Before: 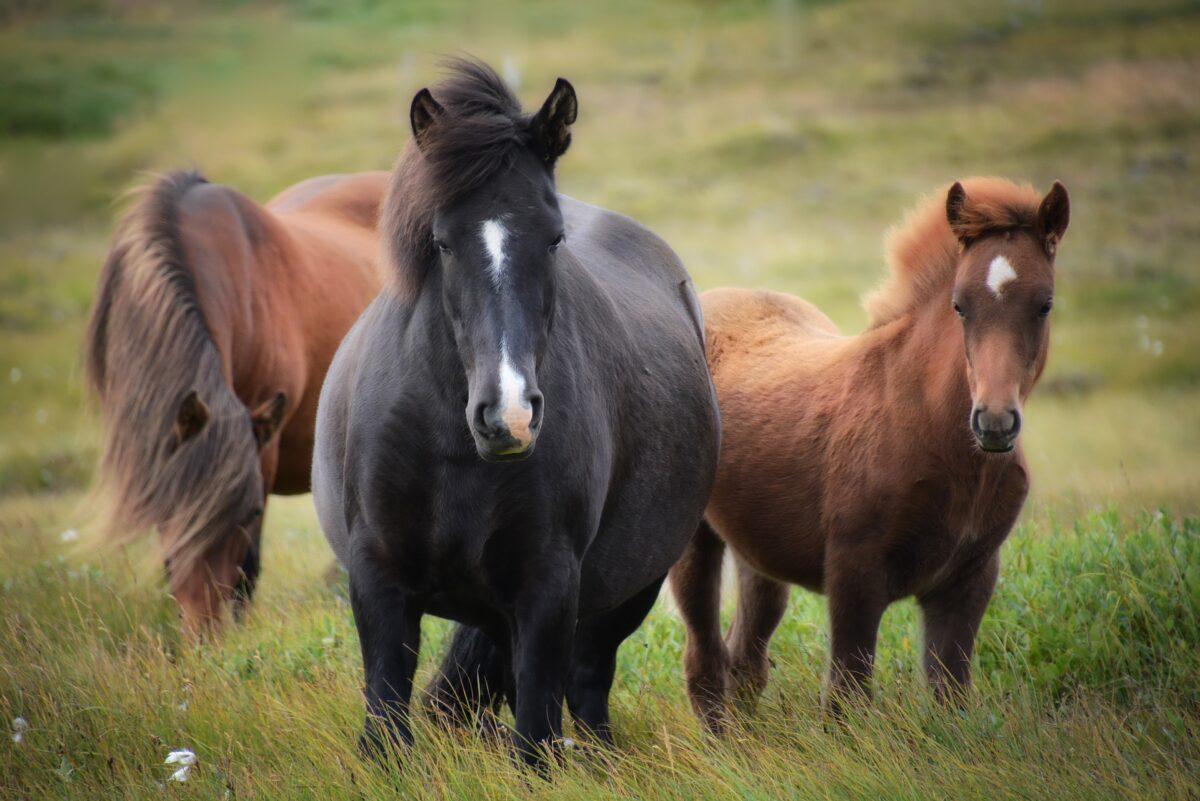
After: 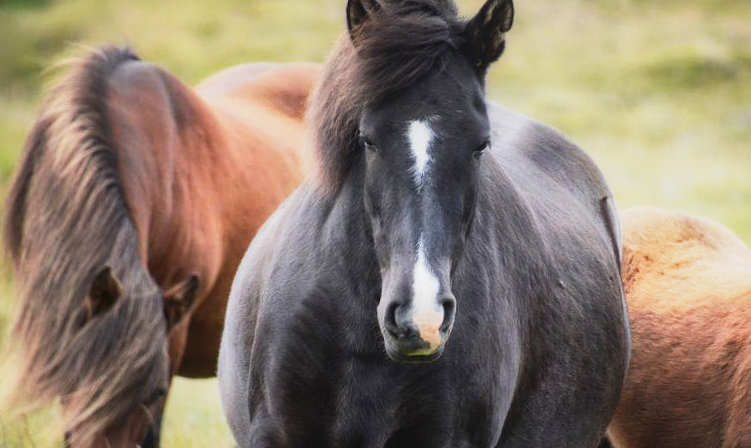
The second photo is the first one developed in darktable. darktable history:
shadows and highlights: soften with gaussian
local contrast: detail 110%
base curve: curves: ch0 [(0, 0) (0.088, 0.125) (0.176, 0.251) (0.354, 0.501) (0.613, 0.749) (1, 0.877)], preserve colors none
tone equalizer: -8 EV -0.434 EV, -7 EV -0.422 EV, -6 EV -0.294 EV, -5 EV -0.185 EV, -3 EV 0.253 EV, -2 EV 0.327 EV, -1 EV 0.392 EV, +0 EV 0.429 EV, edges refinement/feathering 500, mask exposure compensation -1.57 EV, preserve details no
crop and rotate: angle -4.73°, left 2.271%, top 6.763%, right 27.609%, bottom 30.572%
